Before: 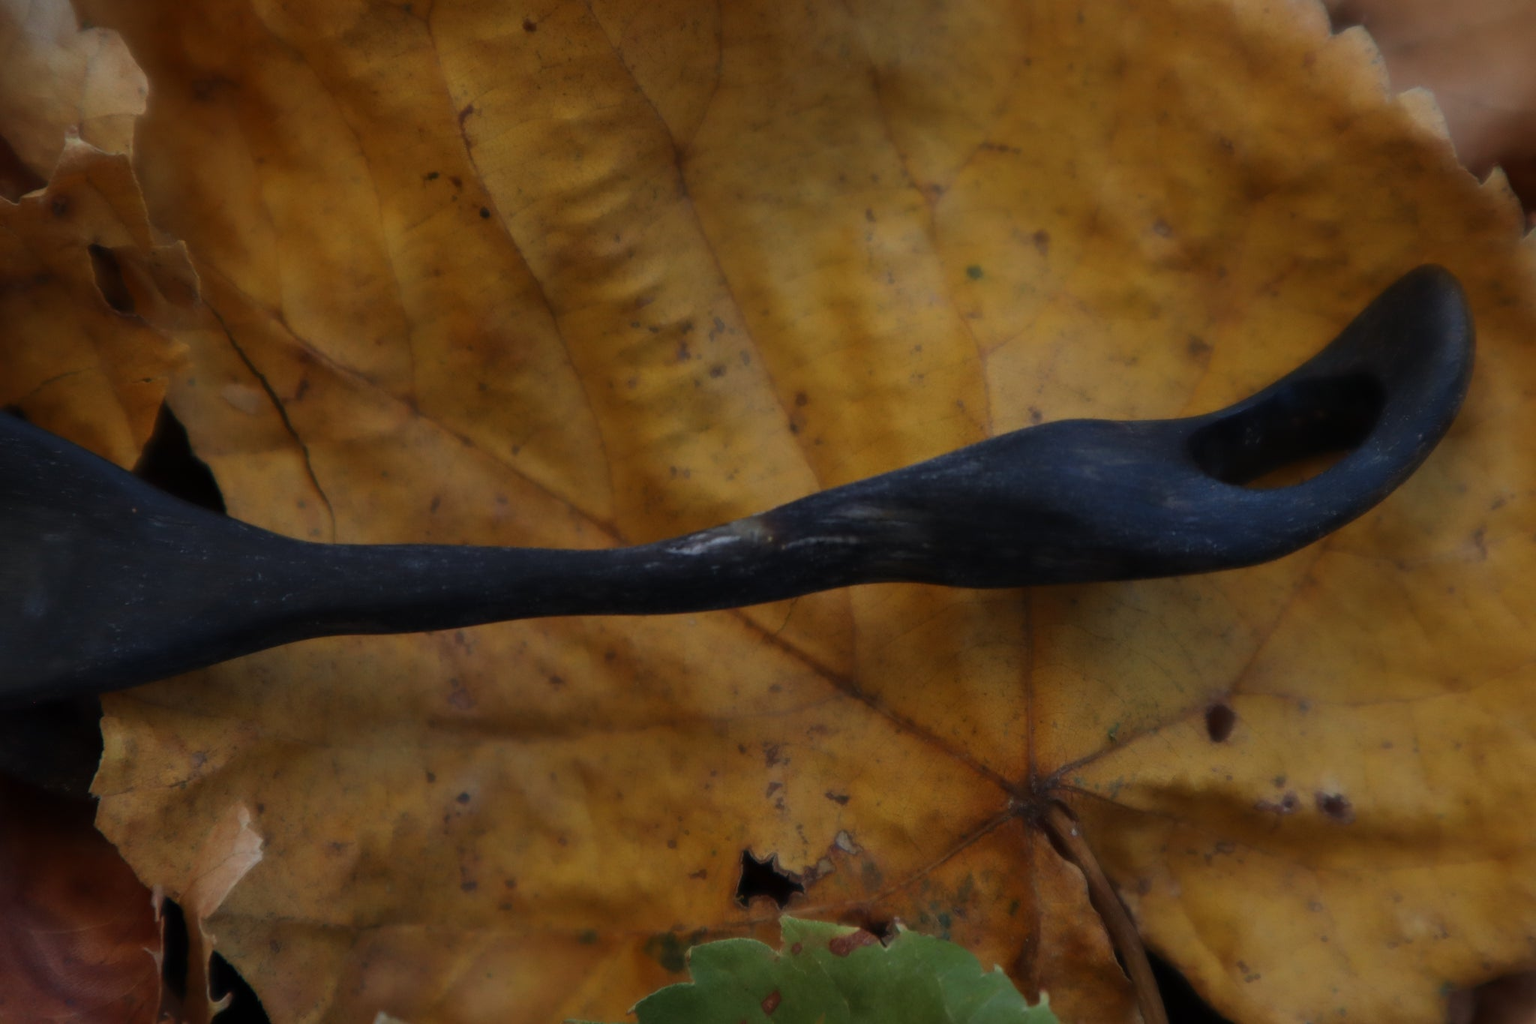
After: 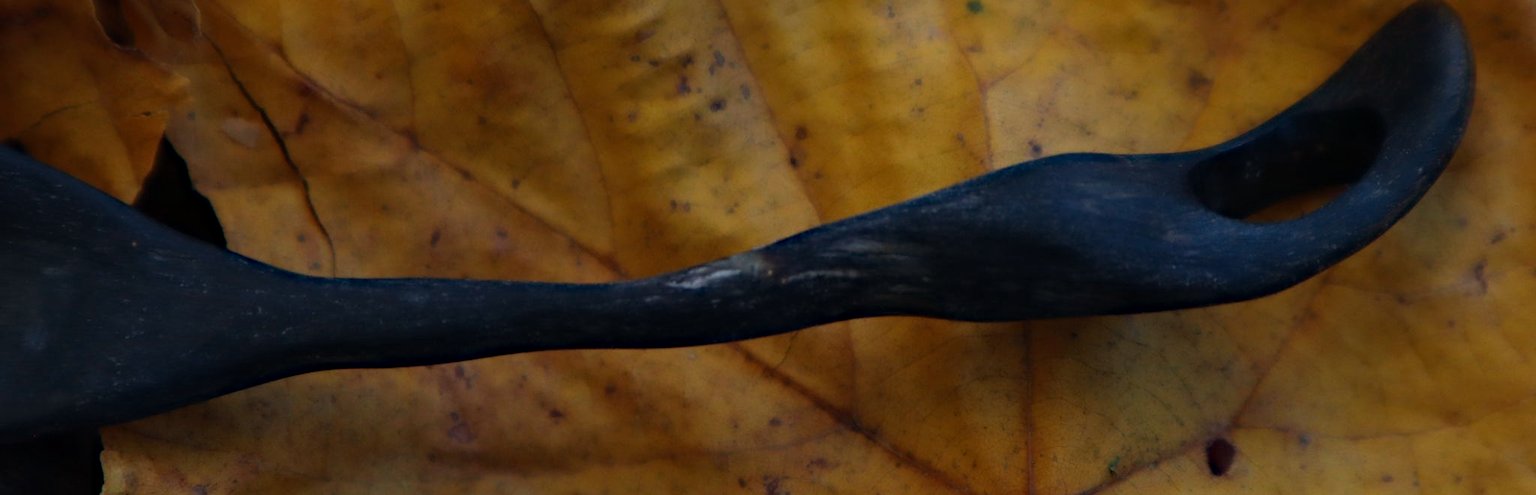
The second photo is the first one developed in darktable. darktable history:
crop and rotate: top 26.056%, bottom 25.543%
haze removal: strength 0.4, distance 0.22, compatibility mode true, adaptive false
